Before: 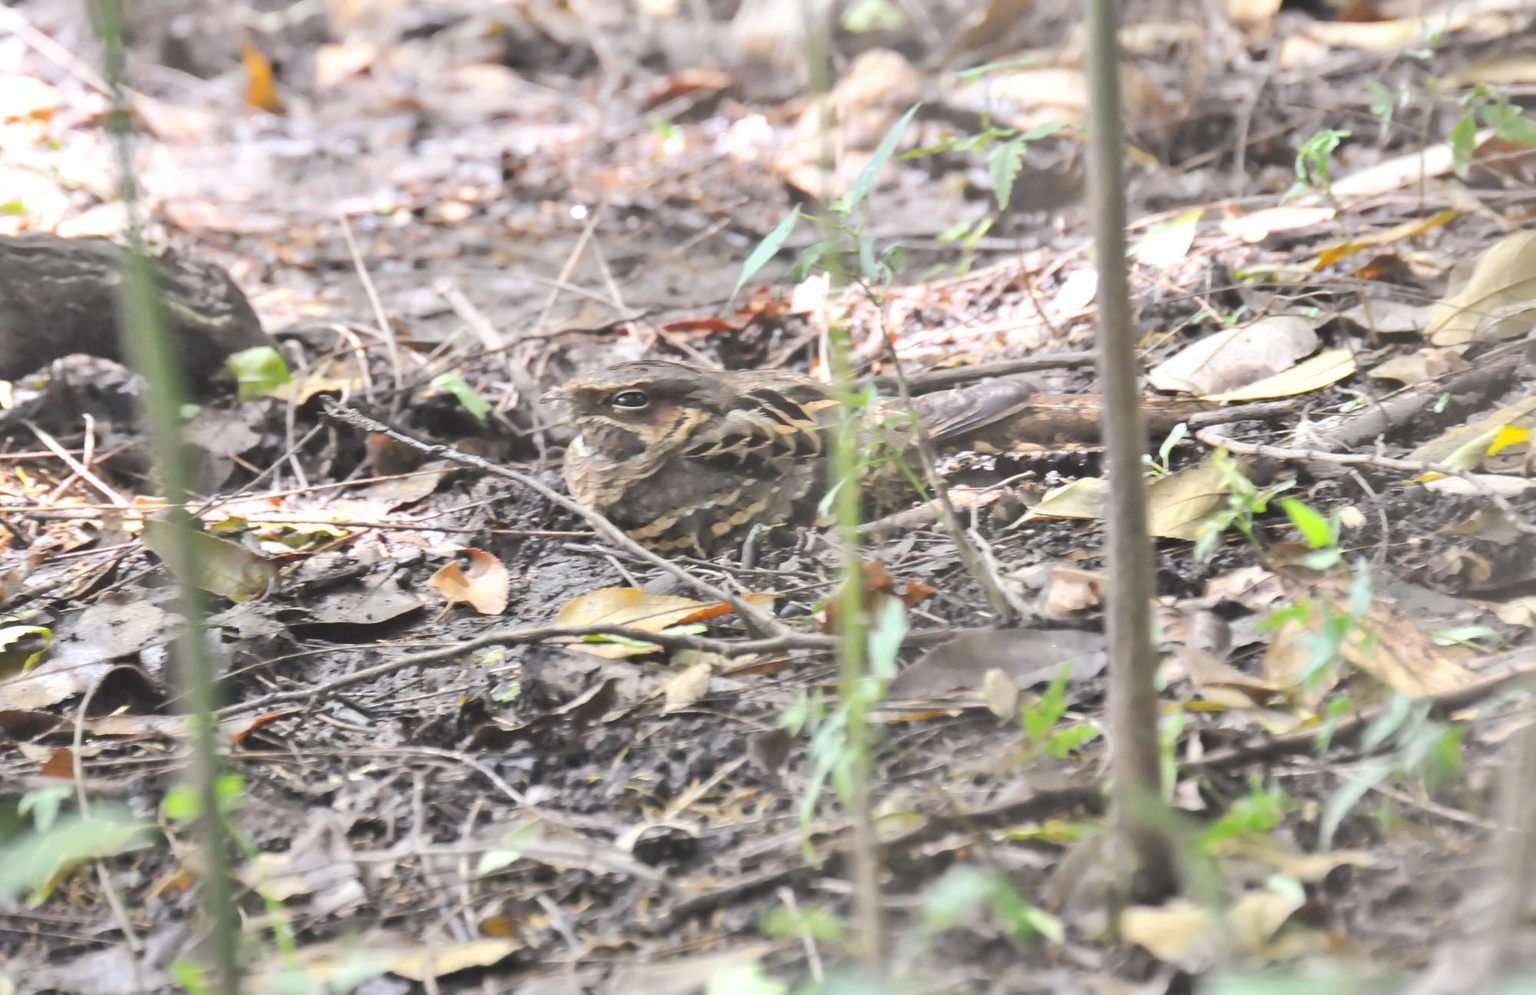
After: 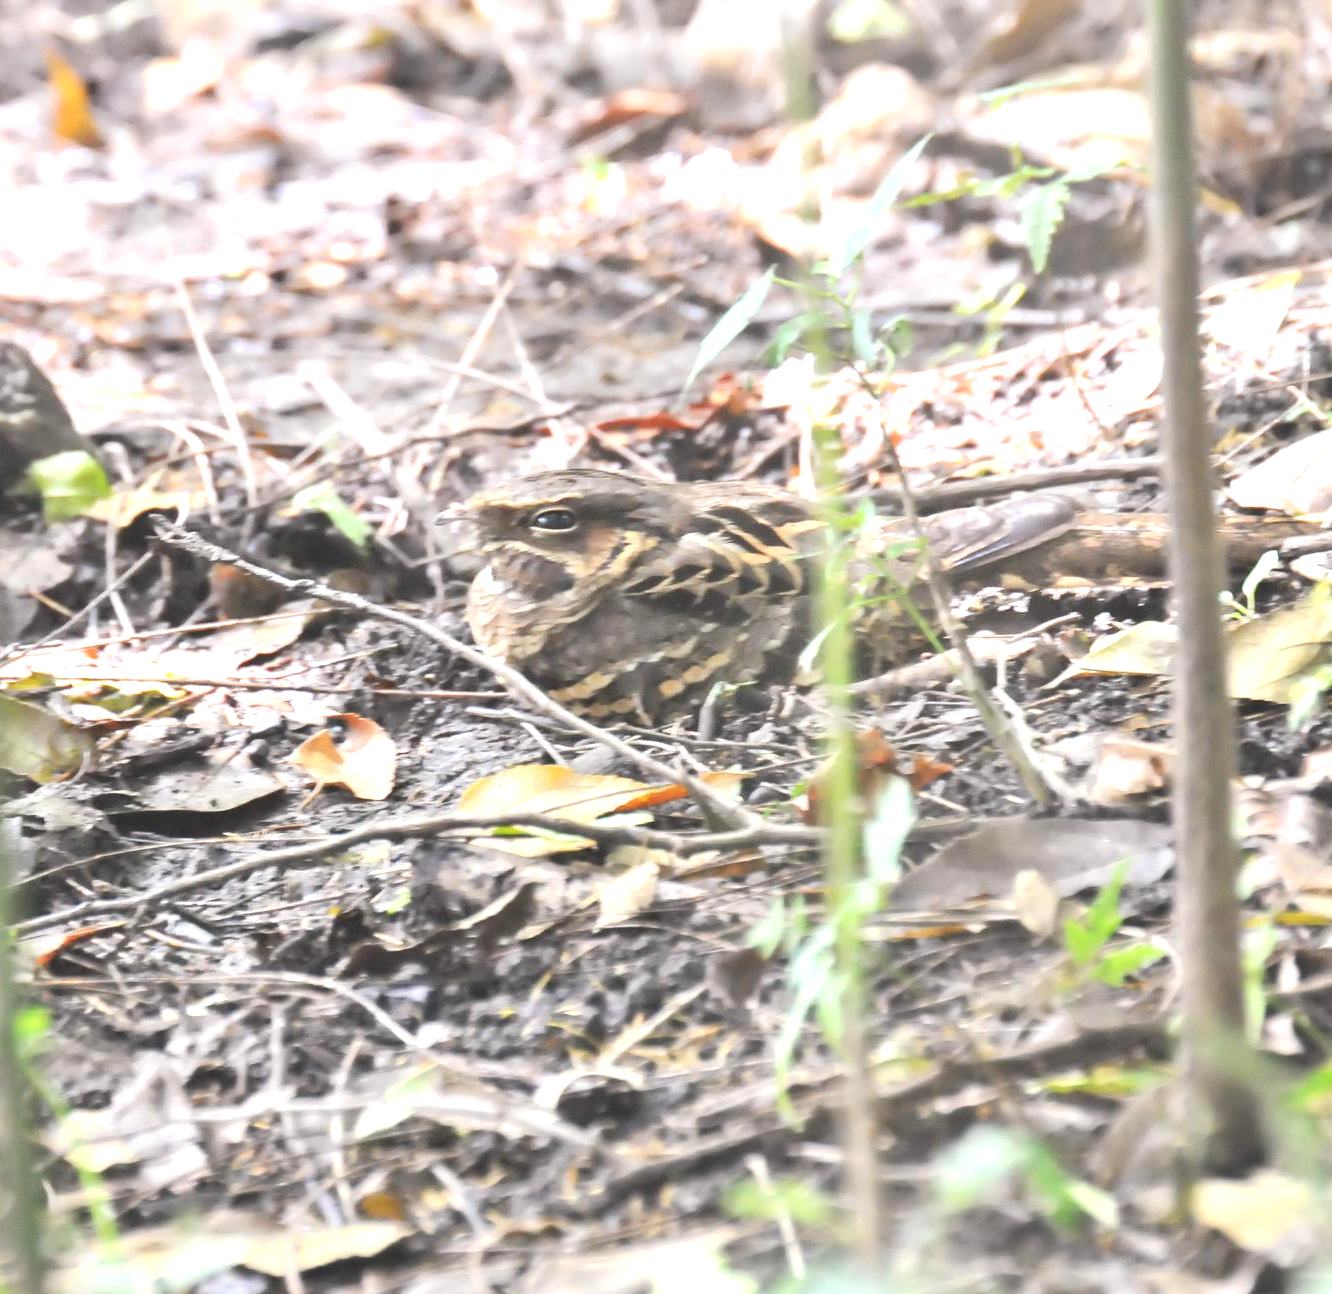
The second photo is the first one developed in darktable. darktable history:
exposure: exposure 0.568 EV, compensate exposure bias true, compensate highlight preservation false
crop and rotate: left 13.363%, right 20.003%
